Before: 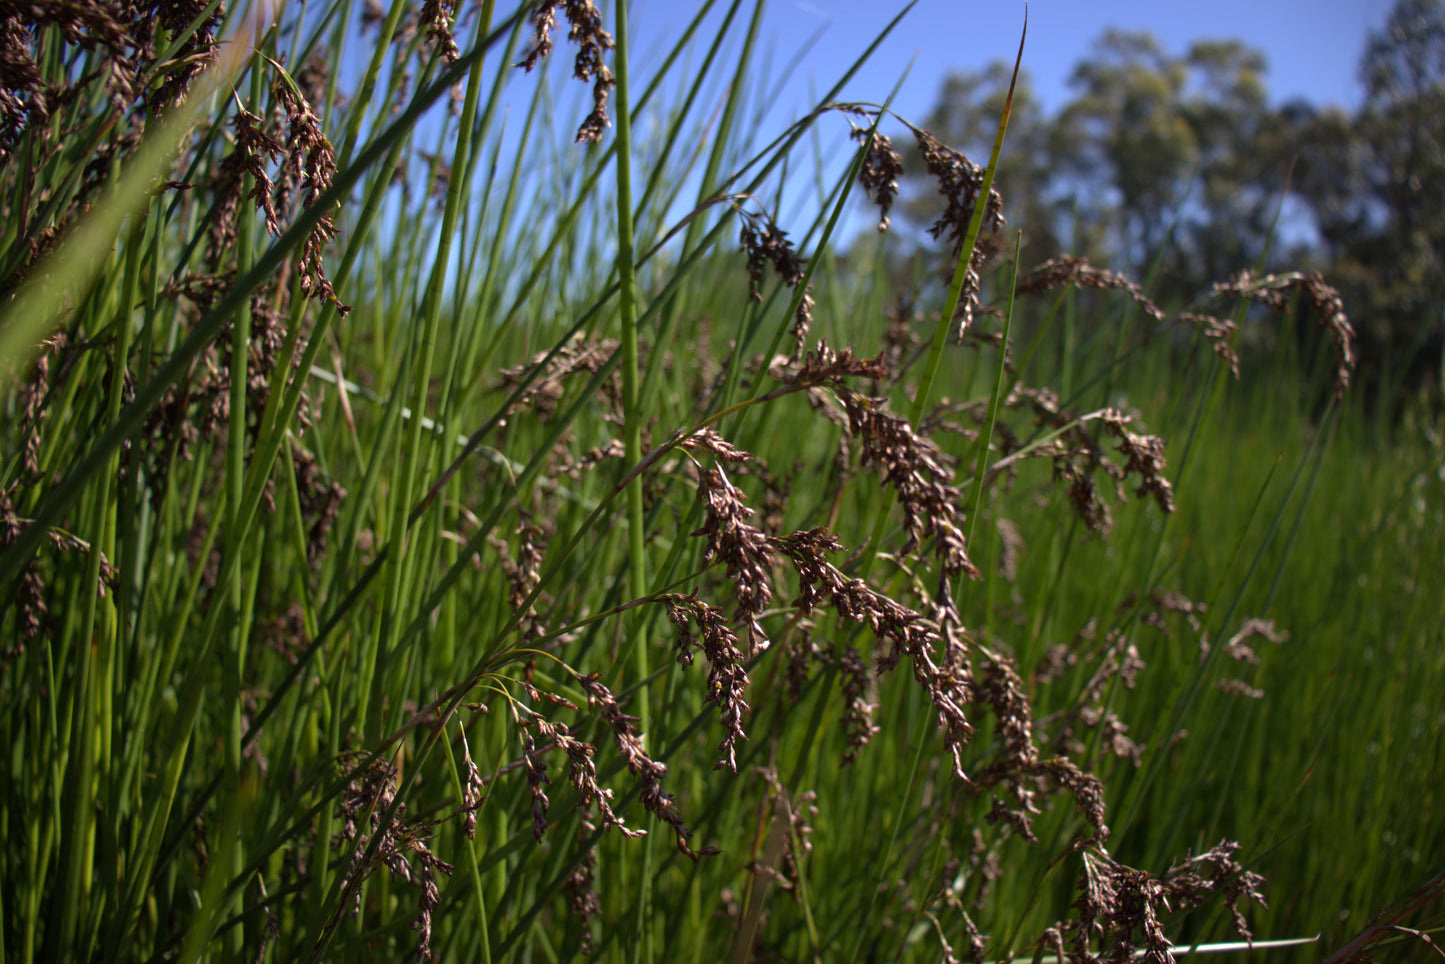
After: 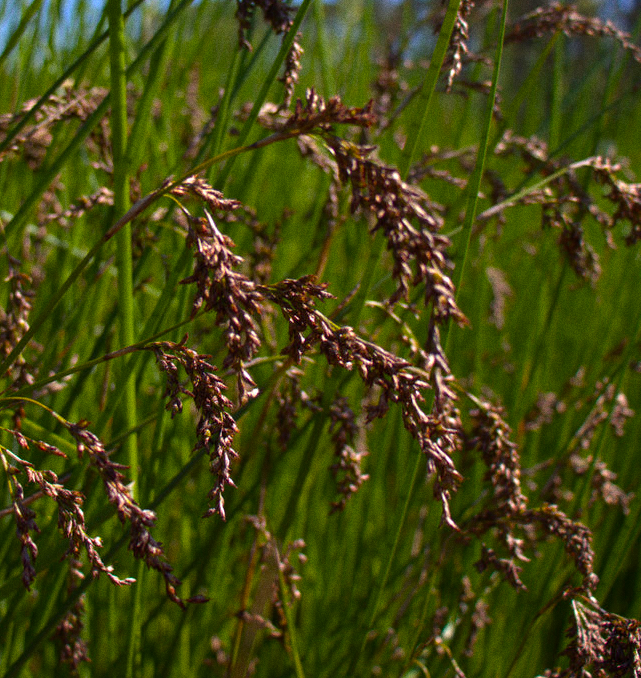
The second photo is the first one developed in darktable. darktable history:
color balance rgb: linear chroma grading › global chroma 15%, perceptual saturation grading › global saturation 30%
grain: coarseness 3.21 ISO
crop: left 35.432%, top 26.233%, right 20.145%, bottom 3.432%
